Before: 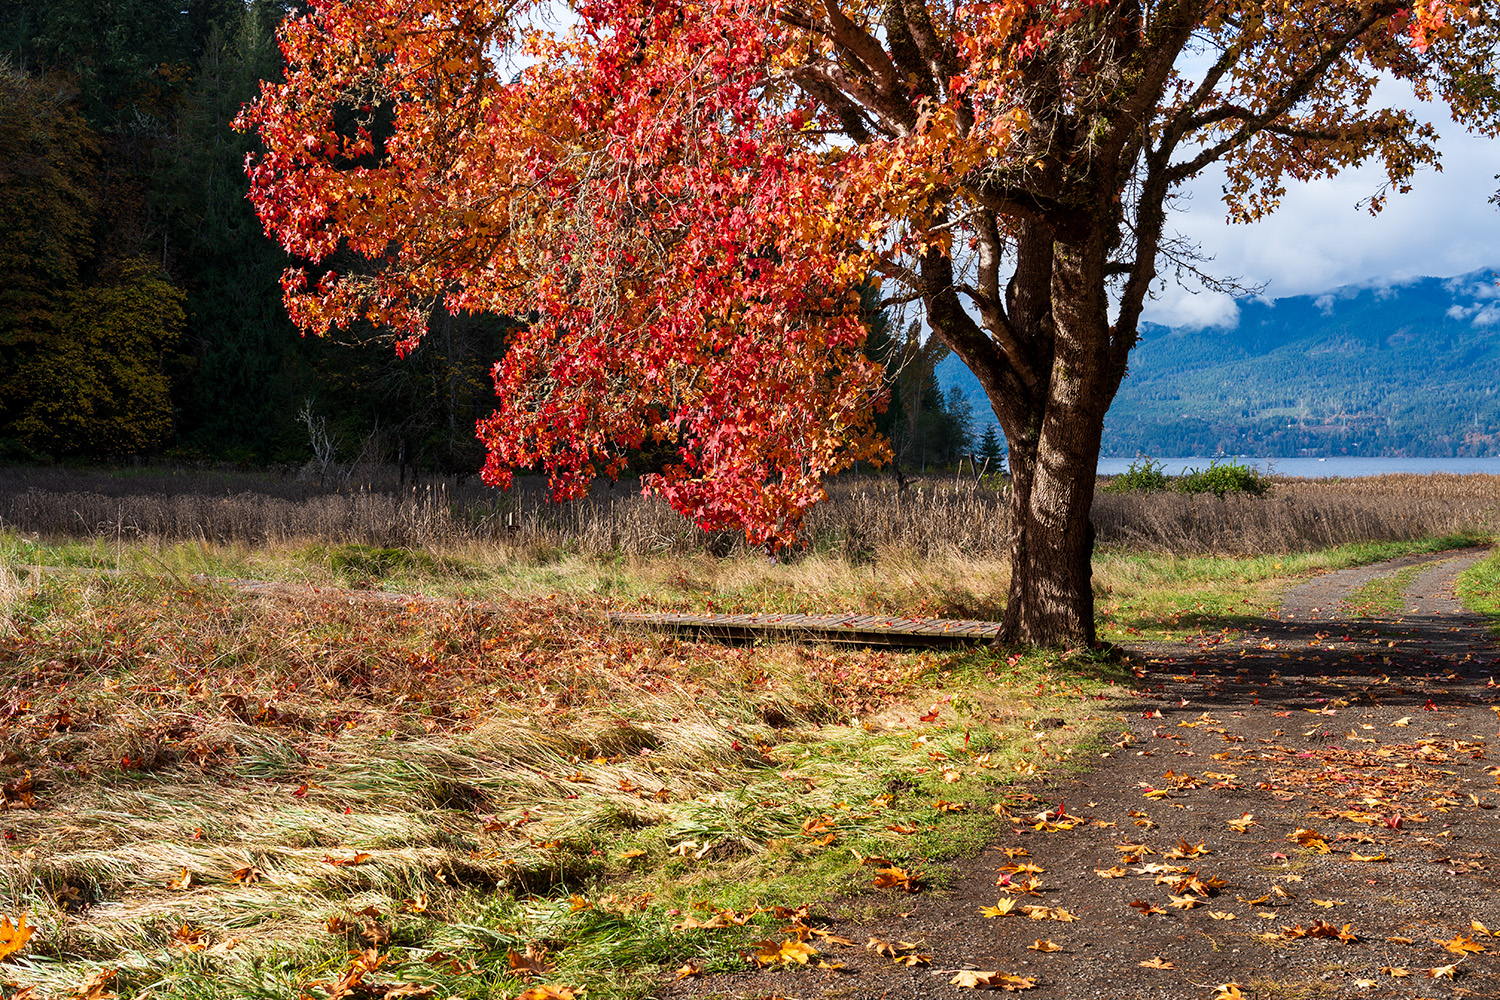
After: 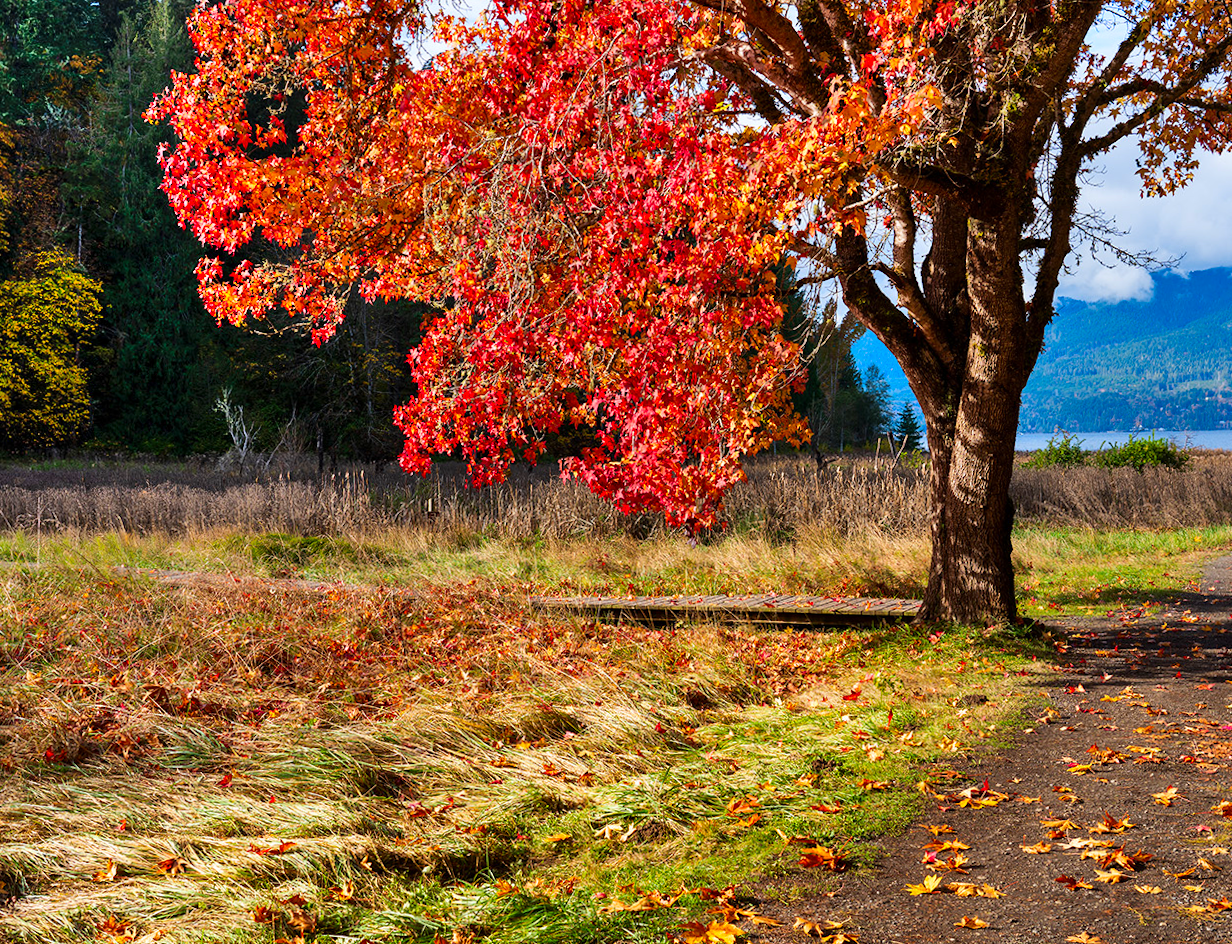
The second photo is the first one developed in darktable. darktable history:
shadows and highlights: shadows 75, highlights -25, soften with gaussian
contrast brightness saturation: brightness -0.02, saturation 0.35
crop and rotate: angle 1°, left 4.281%, top 0.642%, right 11.383%, bottom 2.486%
